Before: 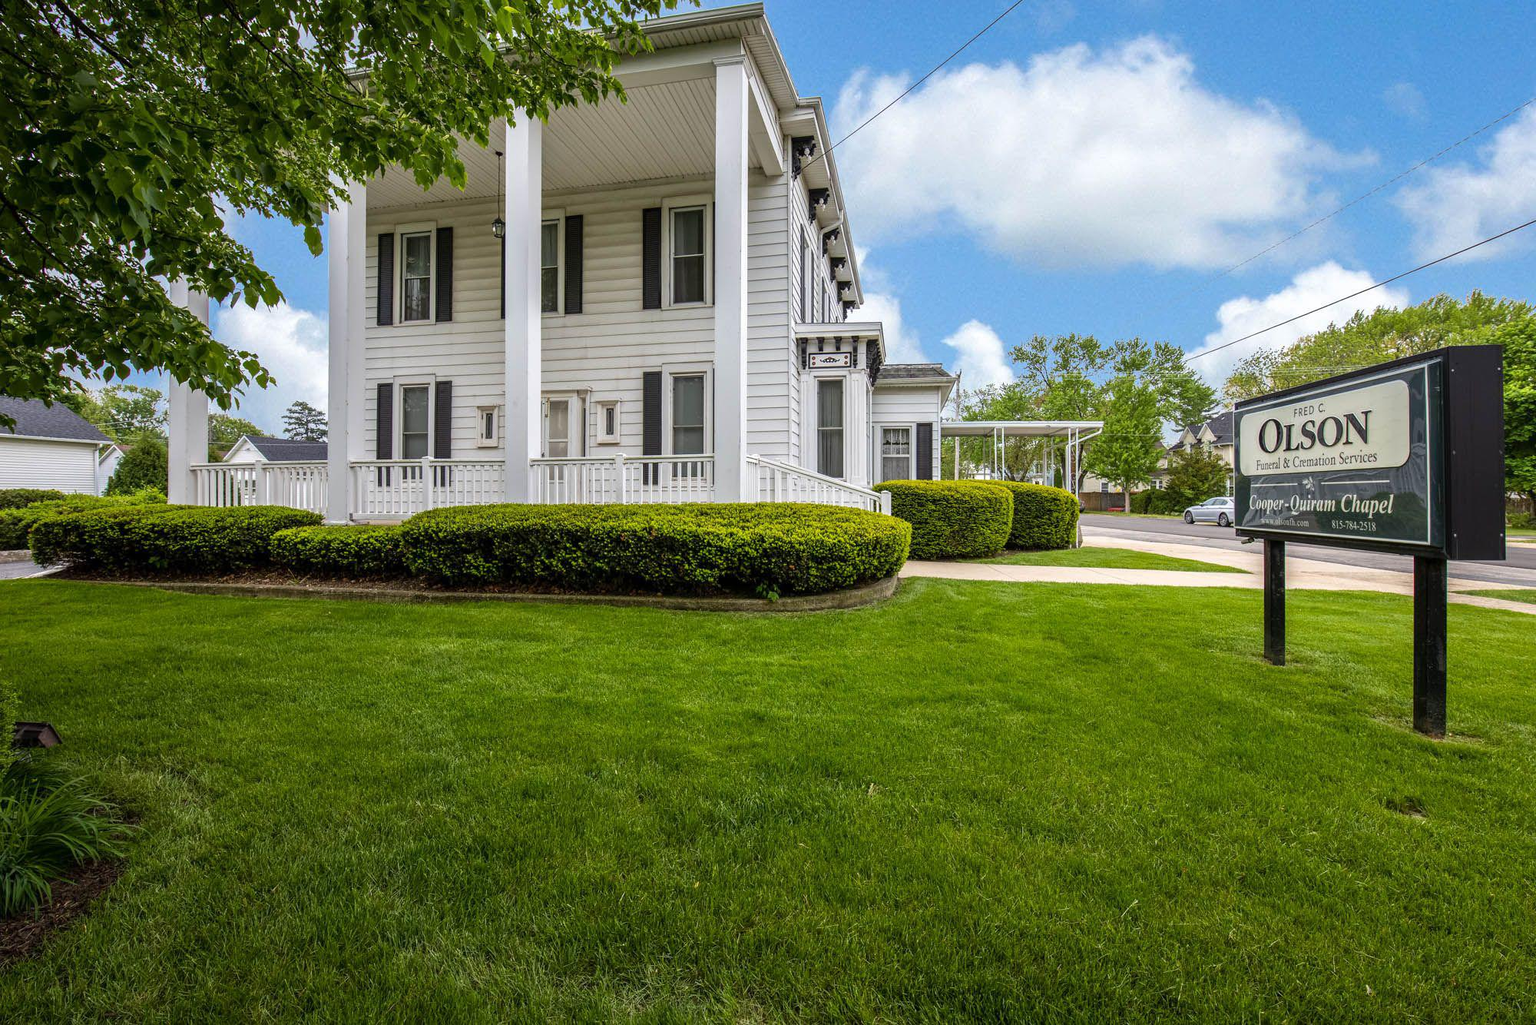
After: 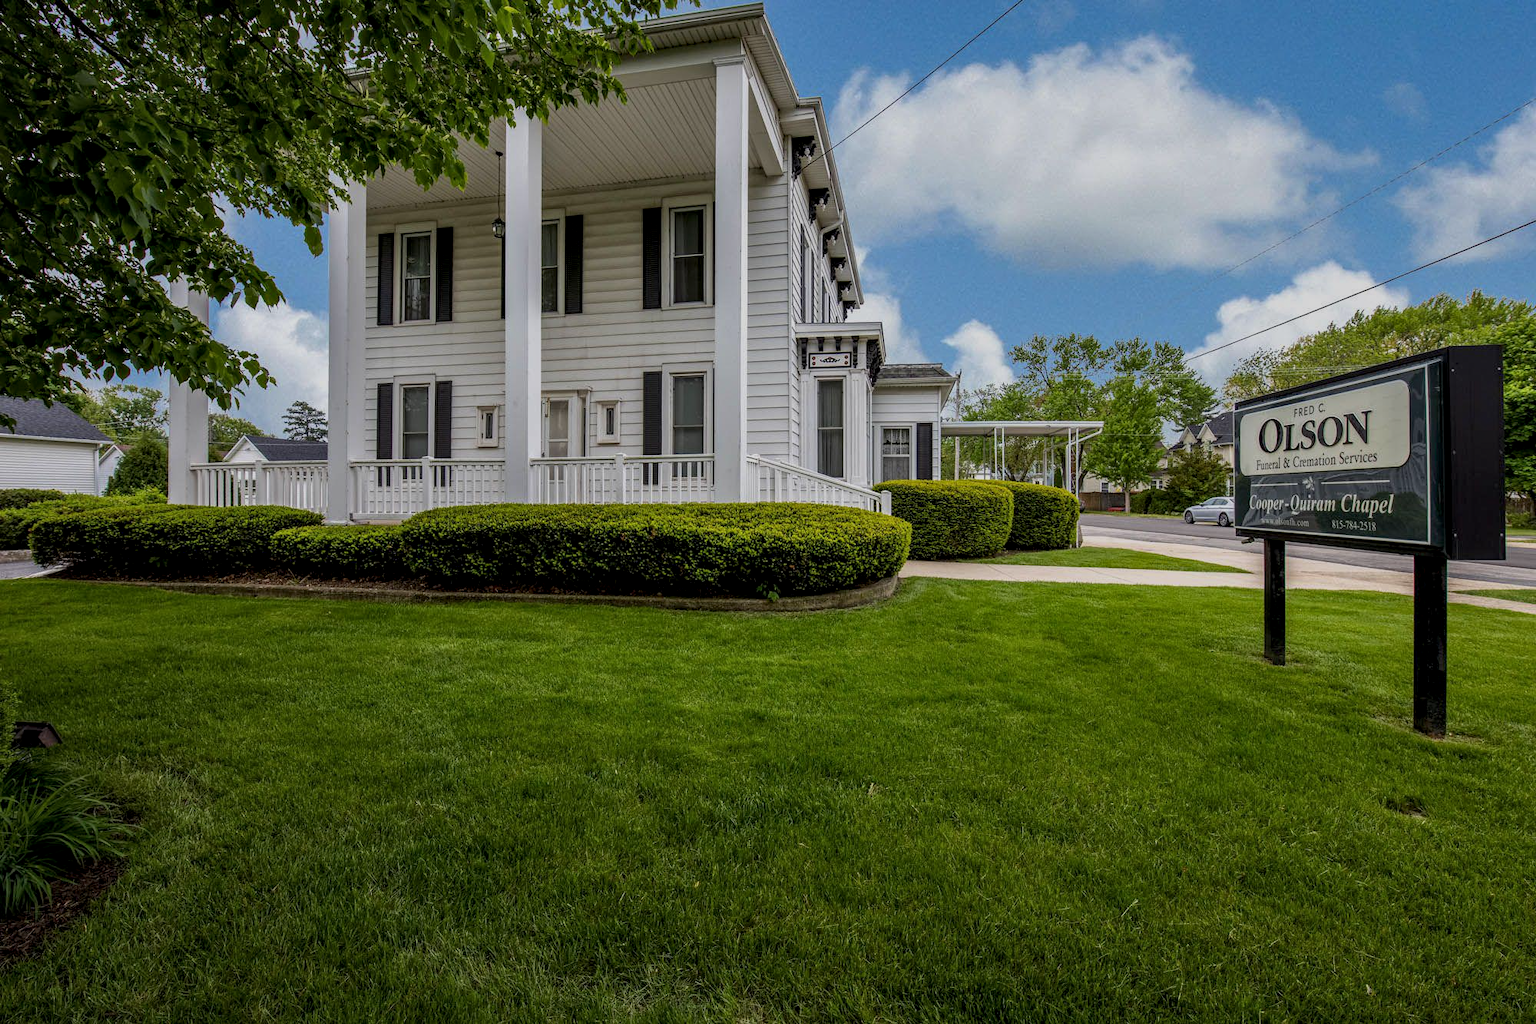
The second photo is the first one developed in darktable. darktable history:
tone equalizer: on, module defaults
exposure: black level correction 0, exposure -0.804 EV, compensate highlight preservation false
local contrast: highlights 106%, shadows 99%, detail 119%, midtone range 0.2
contrast equalizer: y [[0.524 ×6], [0.512 ×6], [0.379 ×6], [0 ×6], [0 ×6]]
